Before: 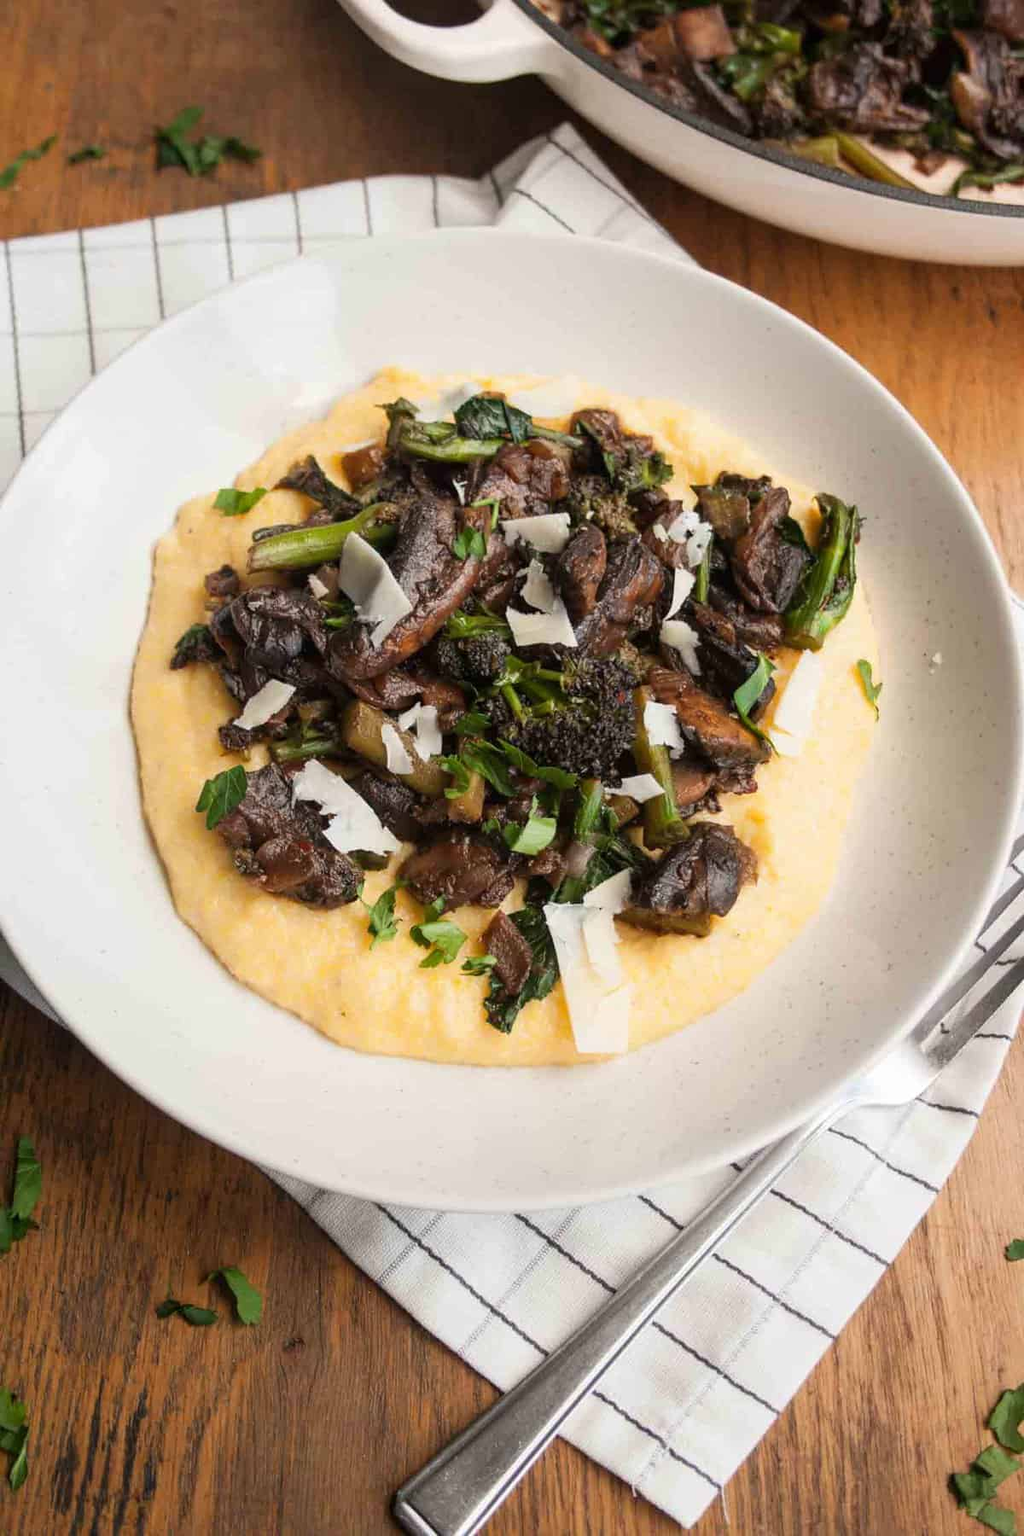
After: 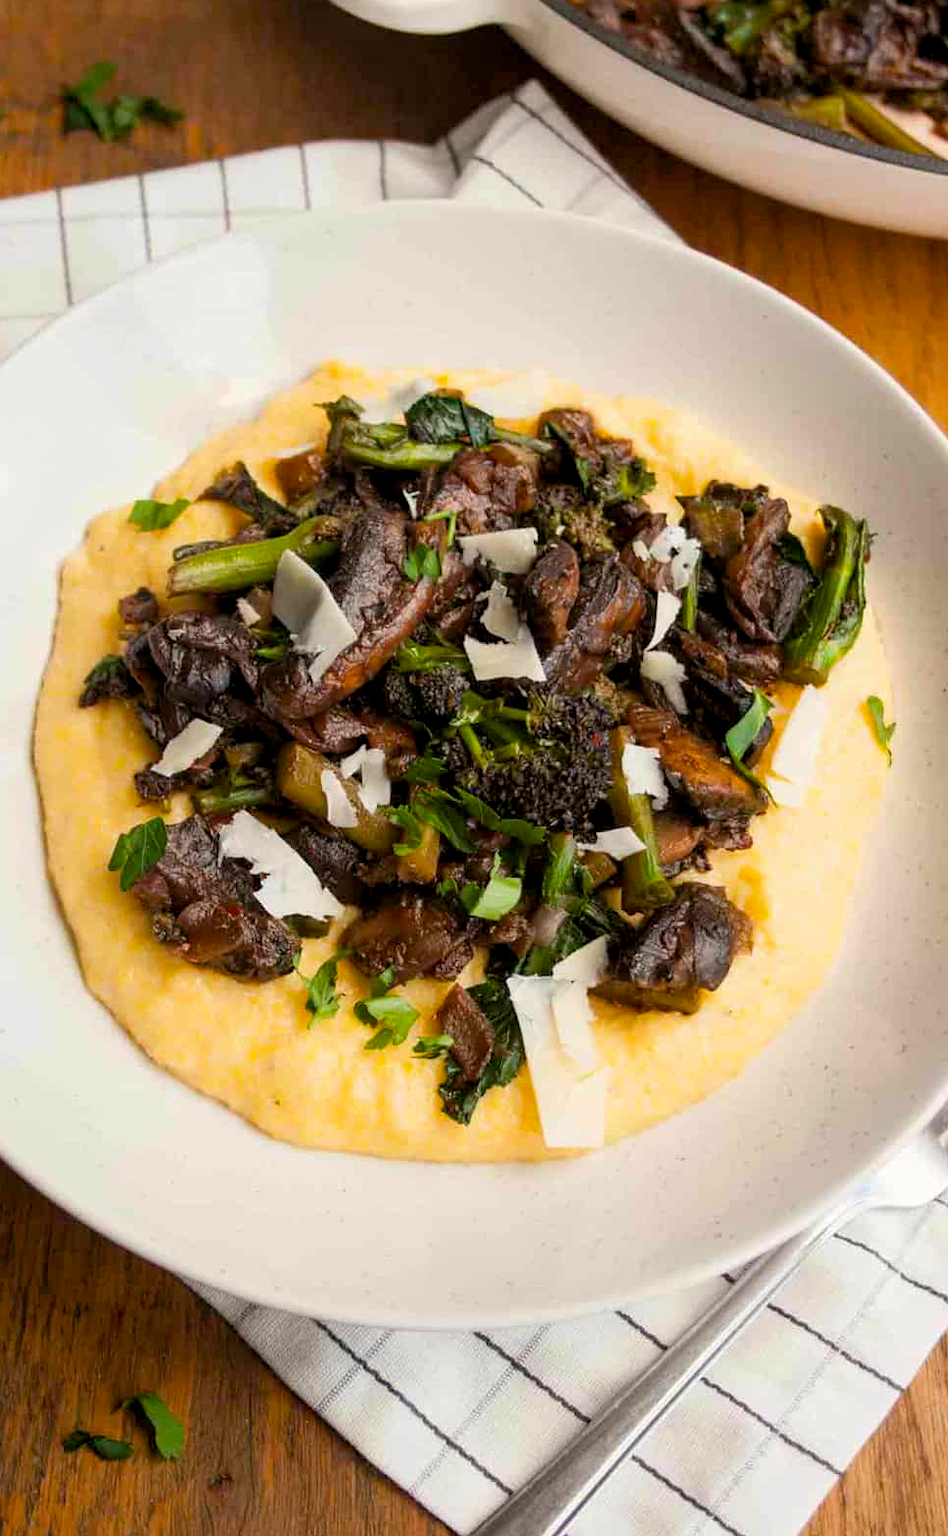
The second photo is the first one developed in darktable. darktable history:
color balance rgb: global offset › luminance -0.505%, perceptual saturation grading › global saturation 24.985%
color calibration: x 0.343, y 0.356, temperature 5086.91 K
crop: left 9.988%, top 3.492%, right 9.21%, bottom 9.291%
